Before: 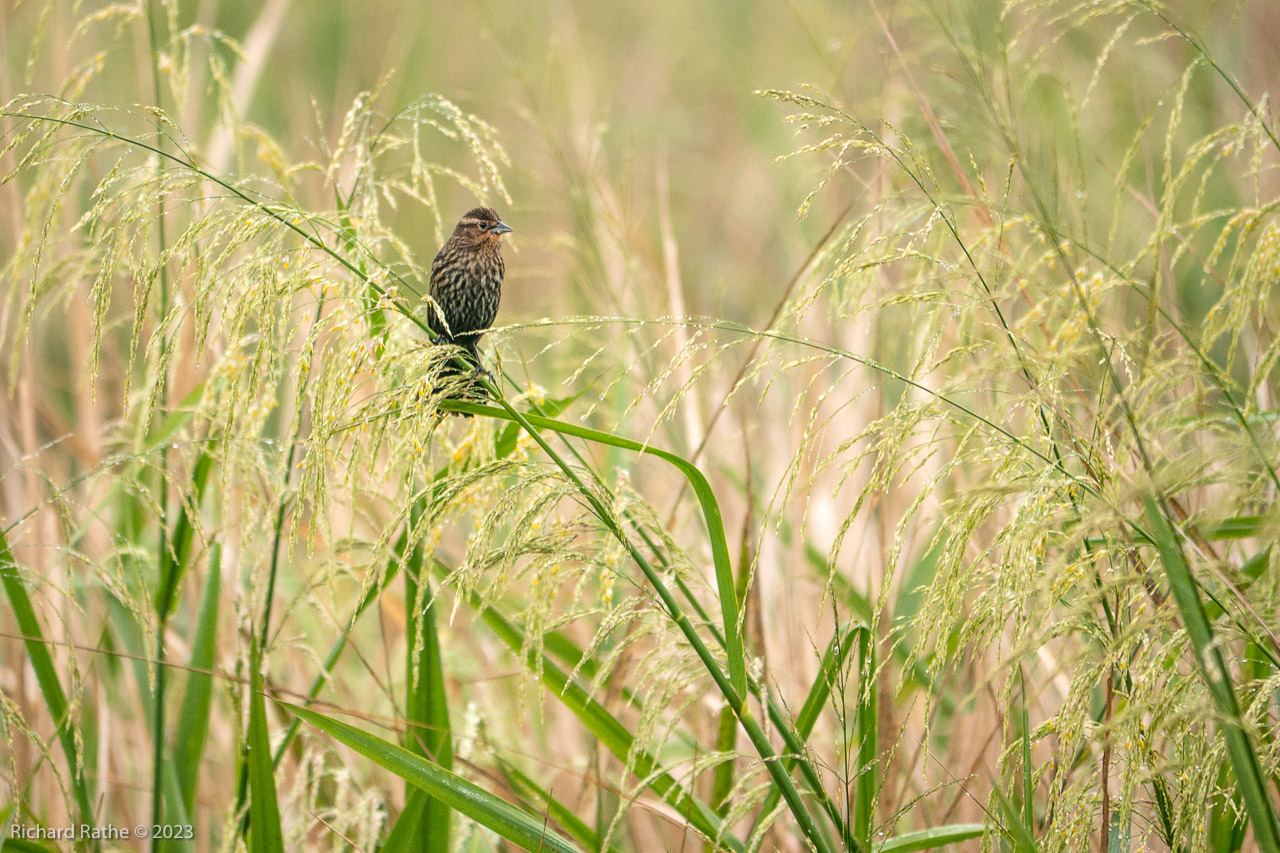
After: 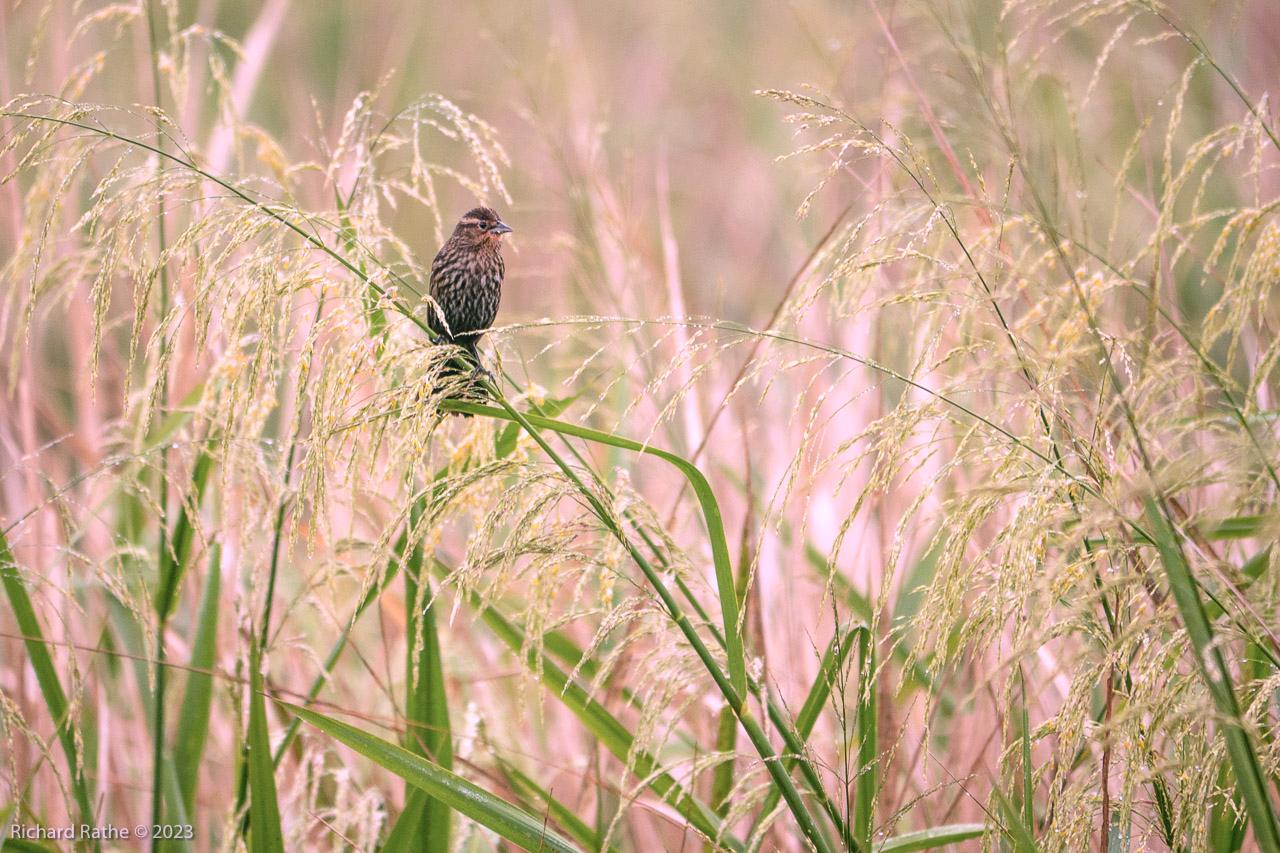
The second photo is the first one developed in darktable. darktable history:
color correction: highlights a* 15.46, highlights b* -20.56
bloom: size 13.65%, threshold 98.39%, strength 4.82%
